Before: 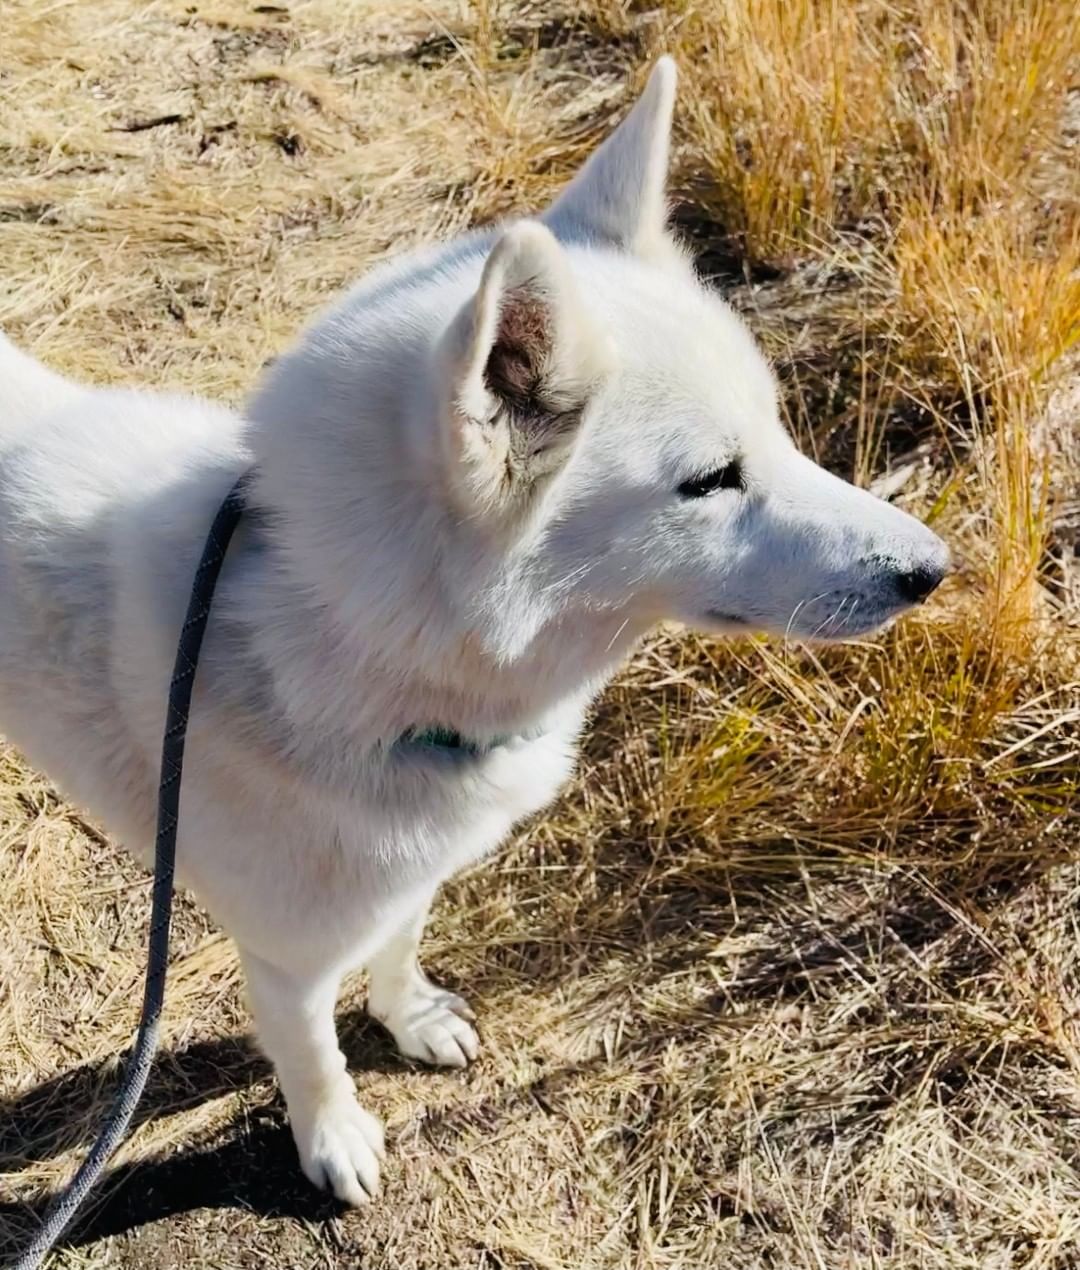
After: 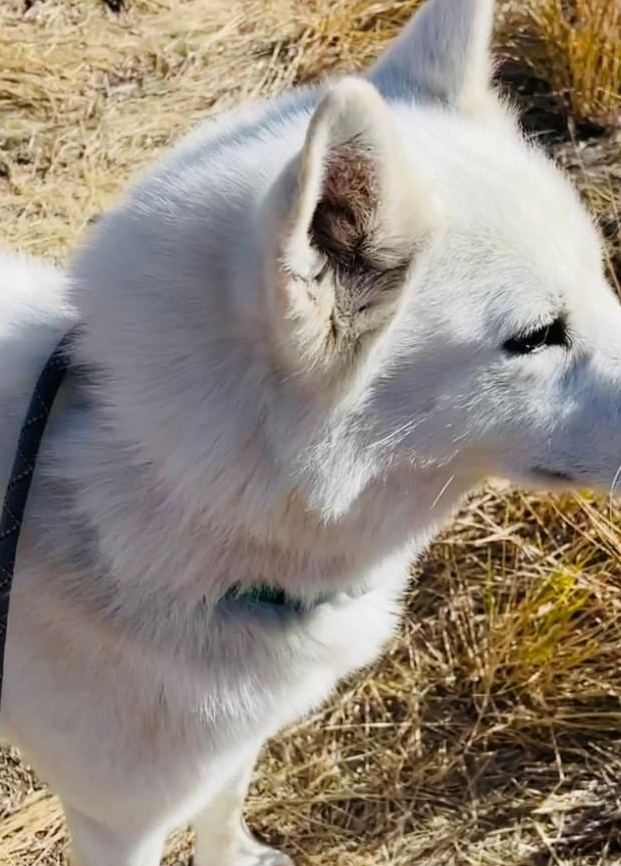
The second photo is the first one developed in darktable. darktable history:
crop: left 16.242%, top 11.334%, right 26.207%, bottom 20.422%
